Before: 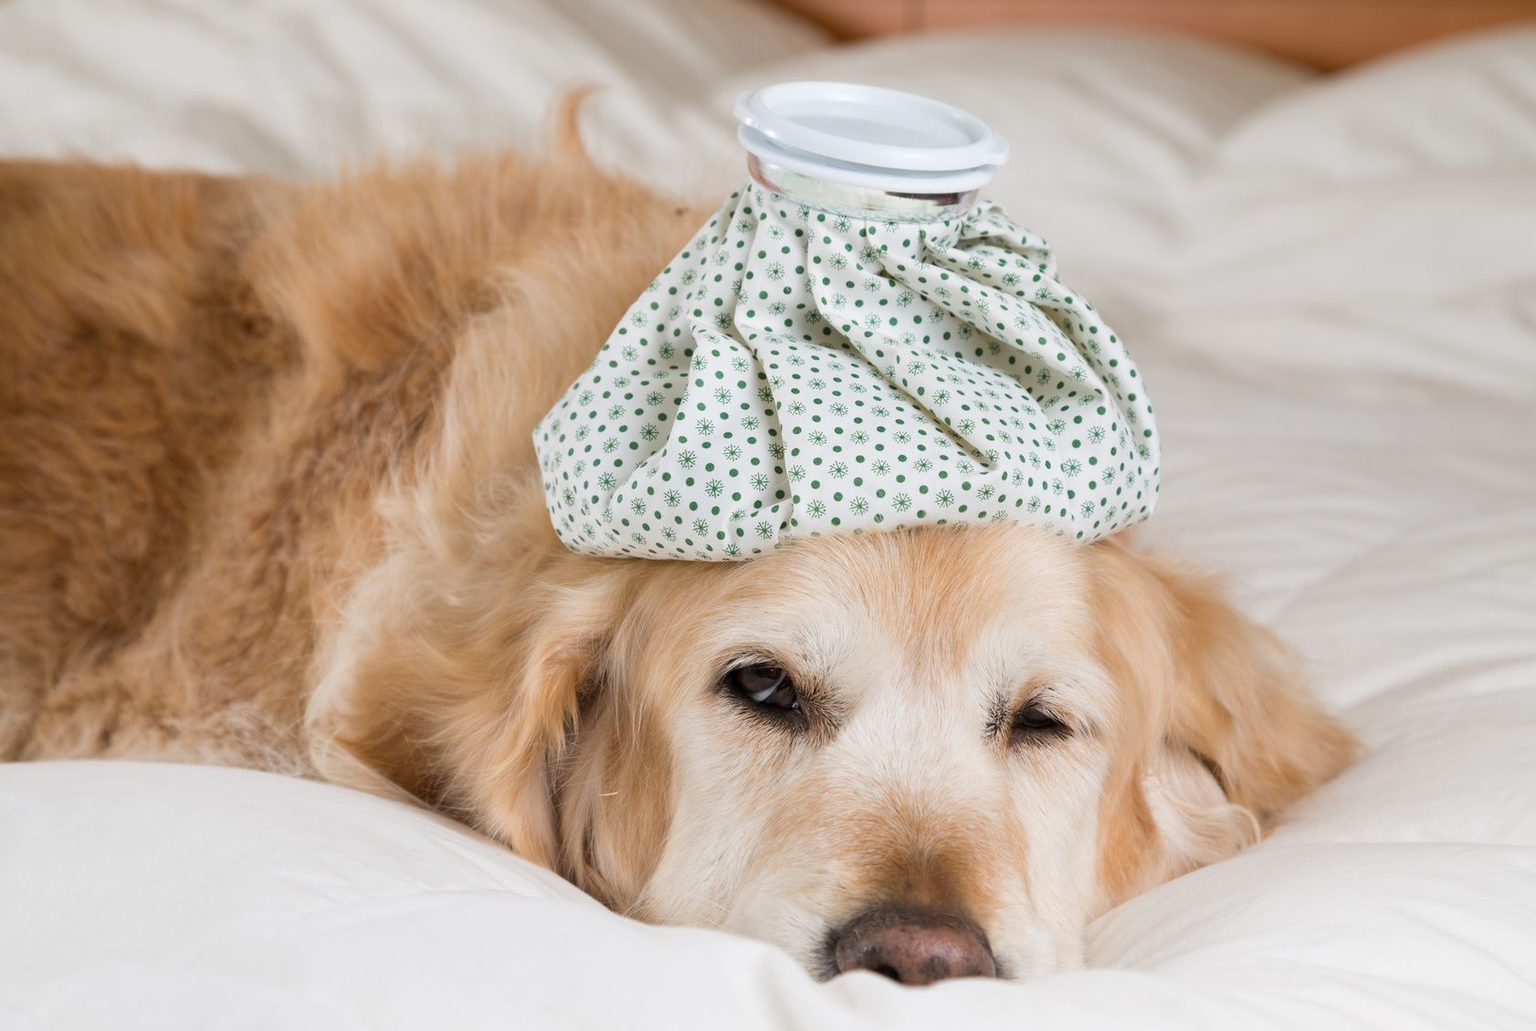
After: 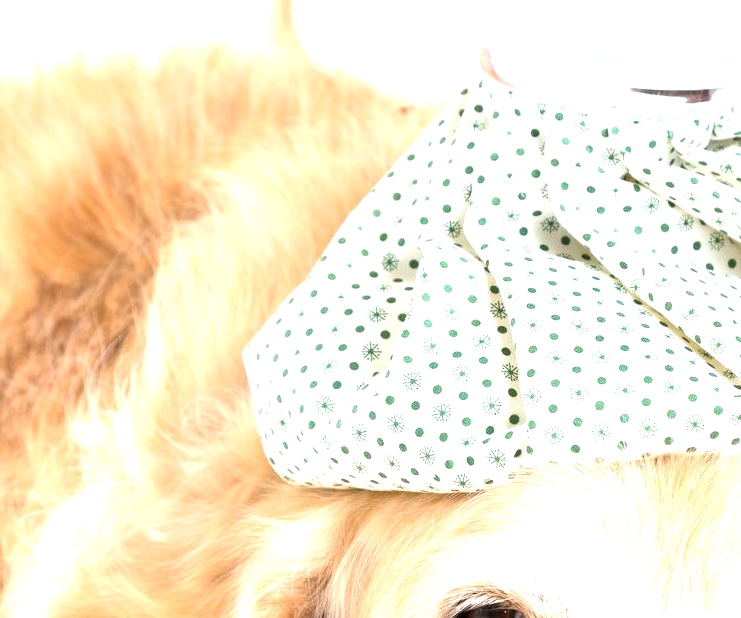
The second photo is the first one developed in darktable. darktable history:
exposure: exposure 1.5 EV, compensate highlight preservation false
crop: left 20.248%, top 10.86%, right 35.675%, bottom 34.321%
